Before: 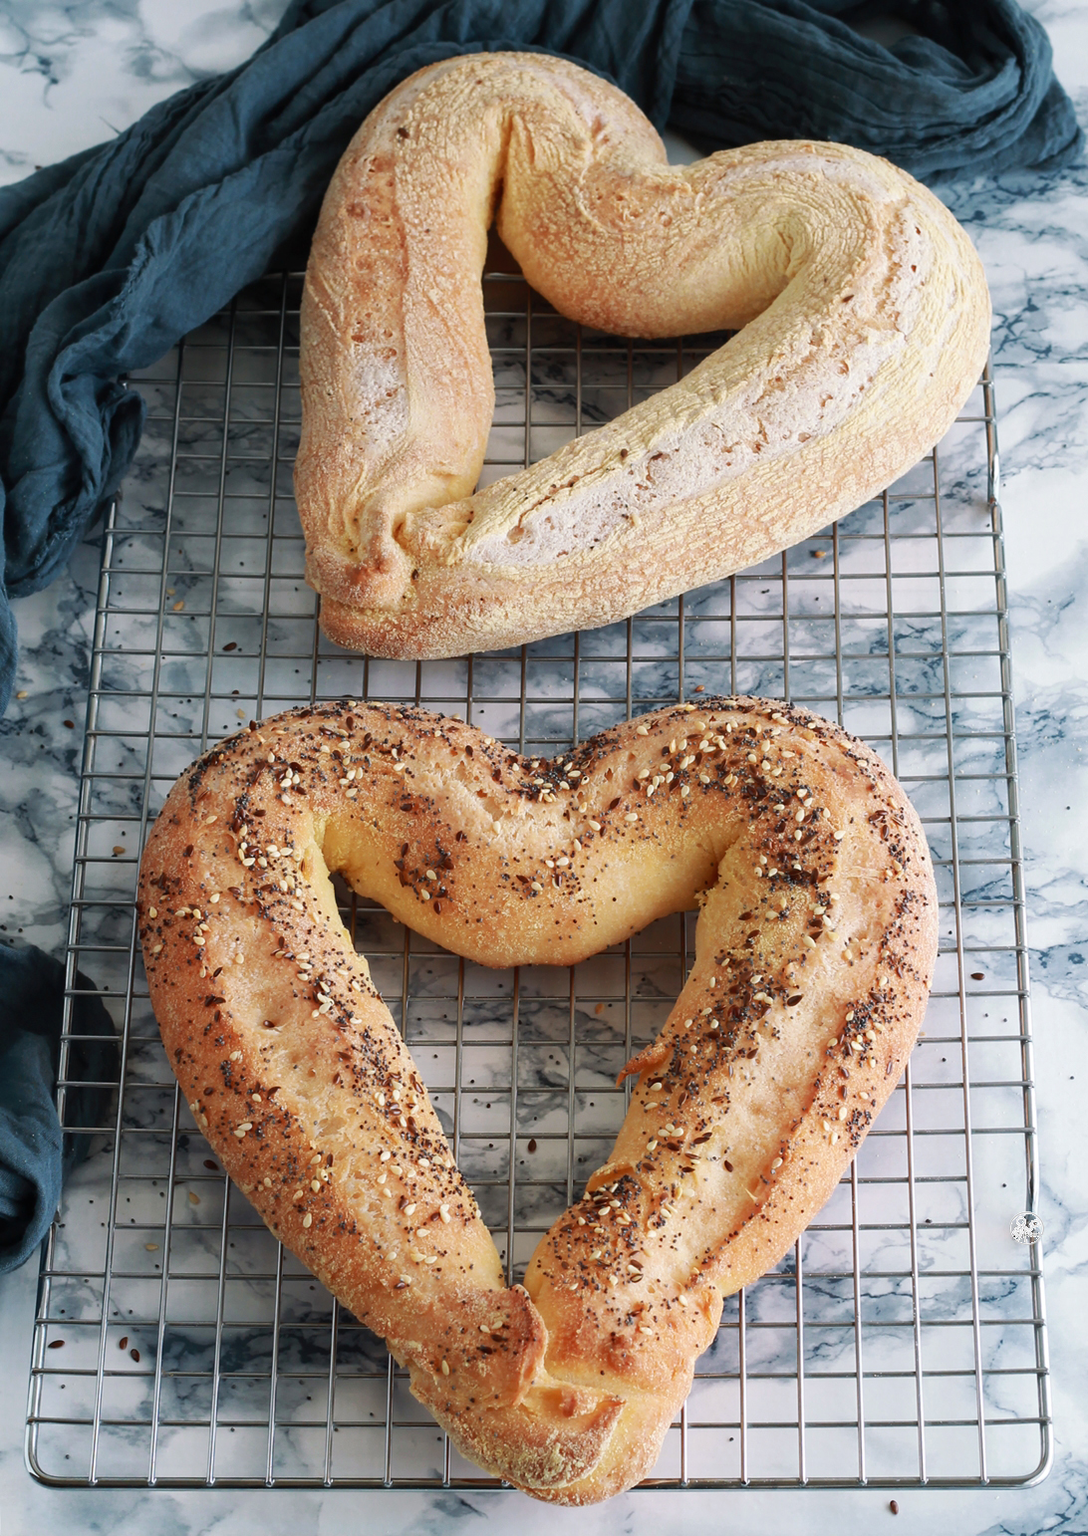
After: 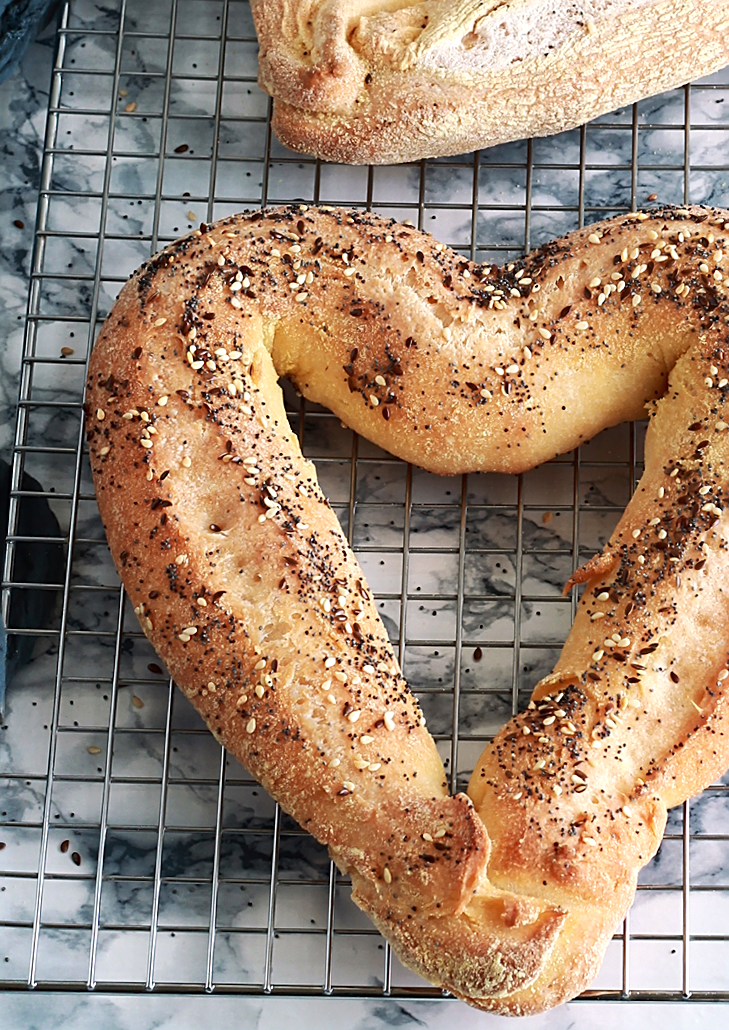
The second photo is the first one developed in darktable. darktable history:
crop and rotate: angle -0.82°, left 3.85%, top 31.828%, right 27.992%
tone equalizer: -8 EV -0.417 EV, -7 EV -0.389 EV, -6 EV -0.333 EV, -5 EV -0.222 EV, -3 EV 0.222 EV, -2 EV 0.333 EV, -1 EV 0.389 EV, +0 EV 0.417 EV, edges refinement/feathering 500, mask exposure compensation -1.57 EV, preserve details no
sharpen: on, module defaults
exposure: compensate highlight preservation false
